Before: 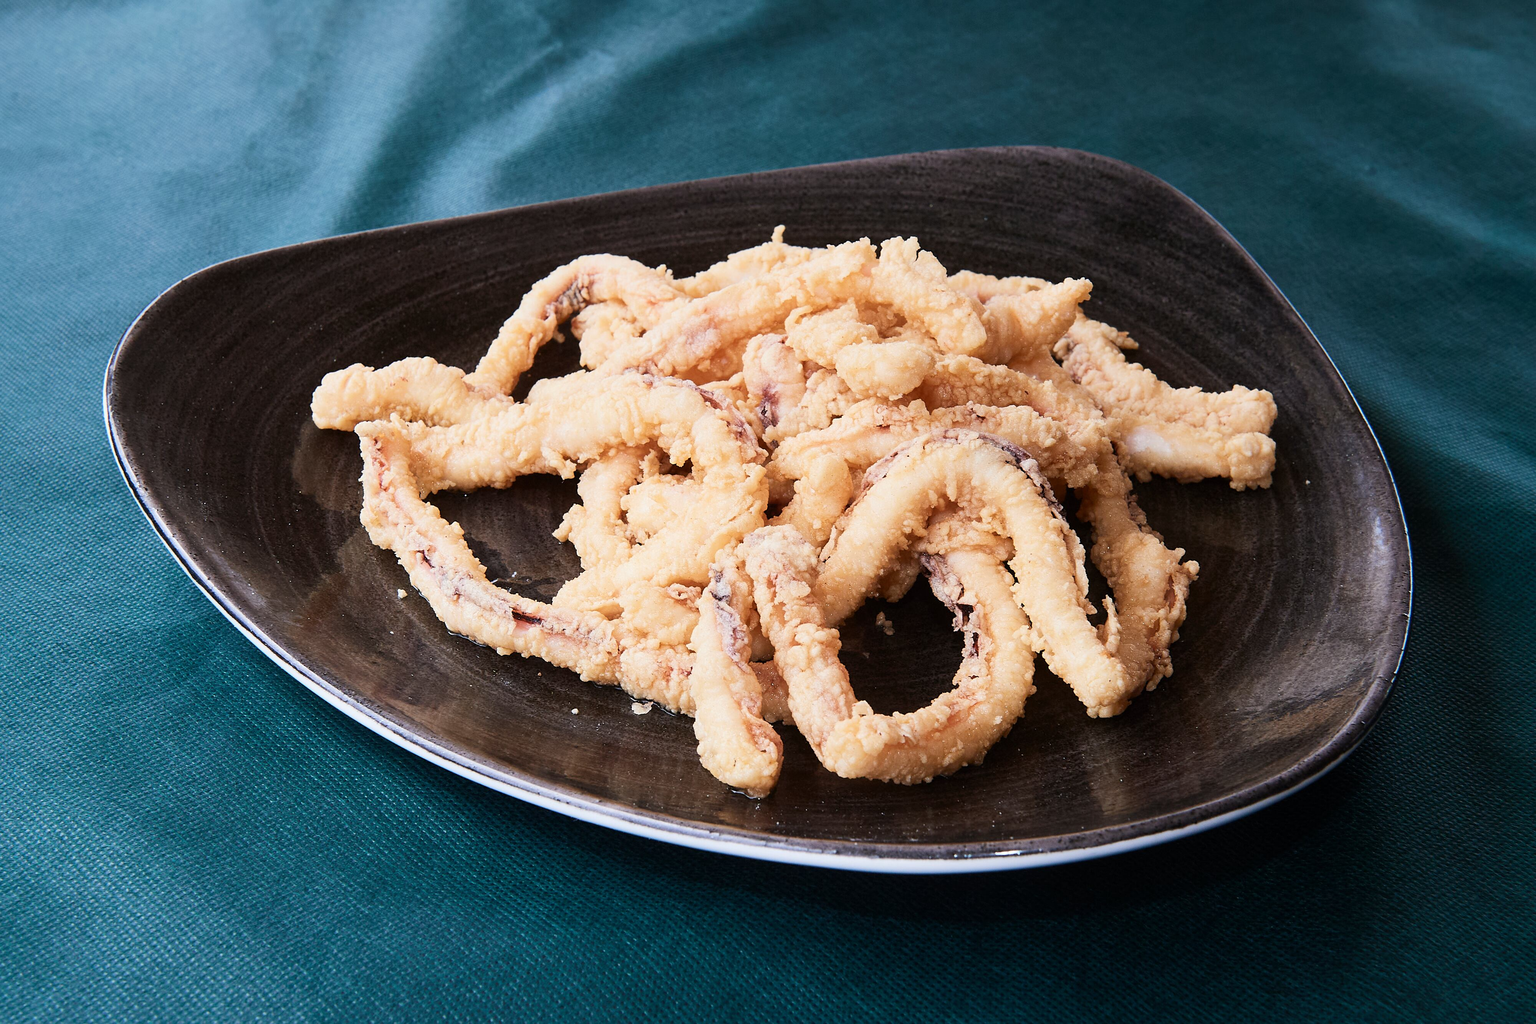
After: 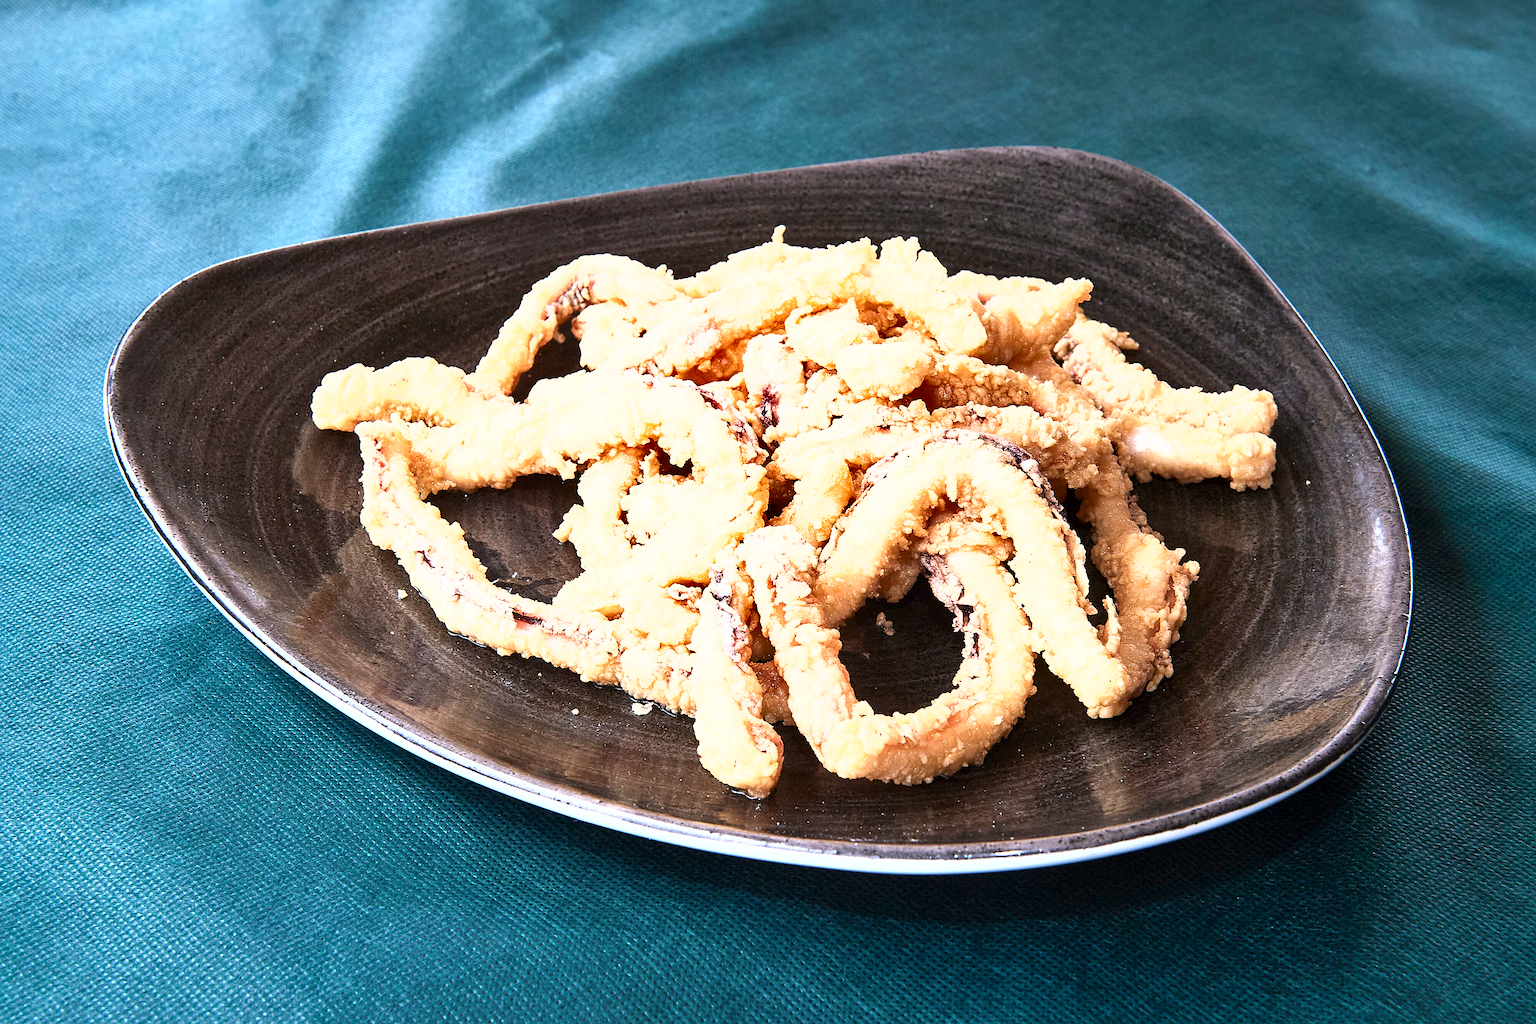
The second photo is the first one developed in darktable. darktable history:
exposure: exposure 1 EV, compensate highlight preservation false
contrast equalizer: y [[0.6 ×6], [0.55 ×6], [0 ×6], [0 ×6], [0 ×6]], mix 0.145
shadows and highlights: soften with gaussian
levels: mode automatic, levels [0.026, 0.507, 0.987]
sharpen: radius 2.219, amount 0.386, threshold 0.214
